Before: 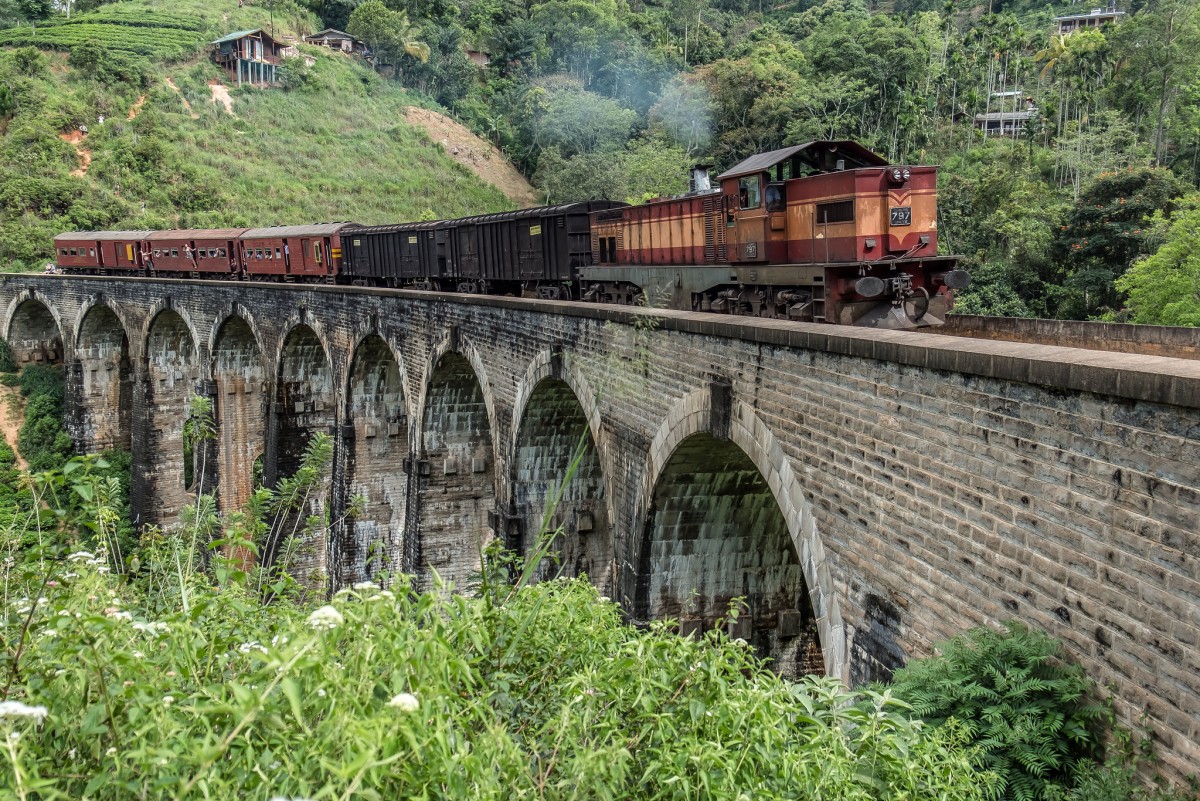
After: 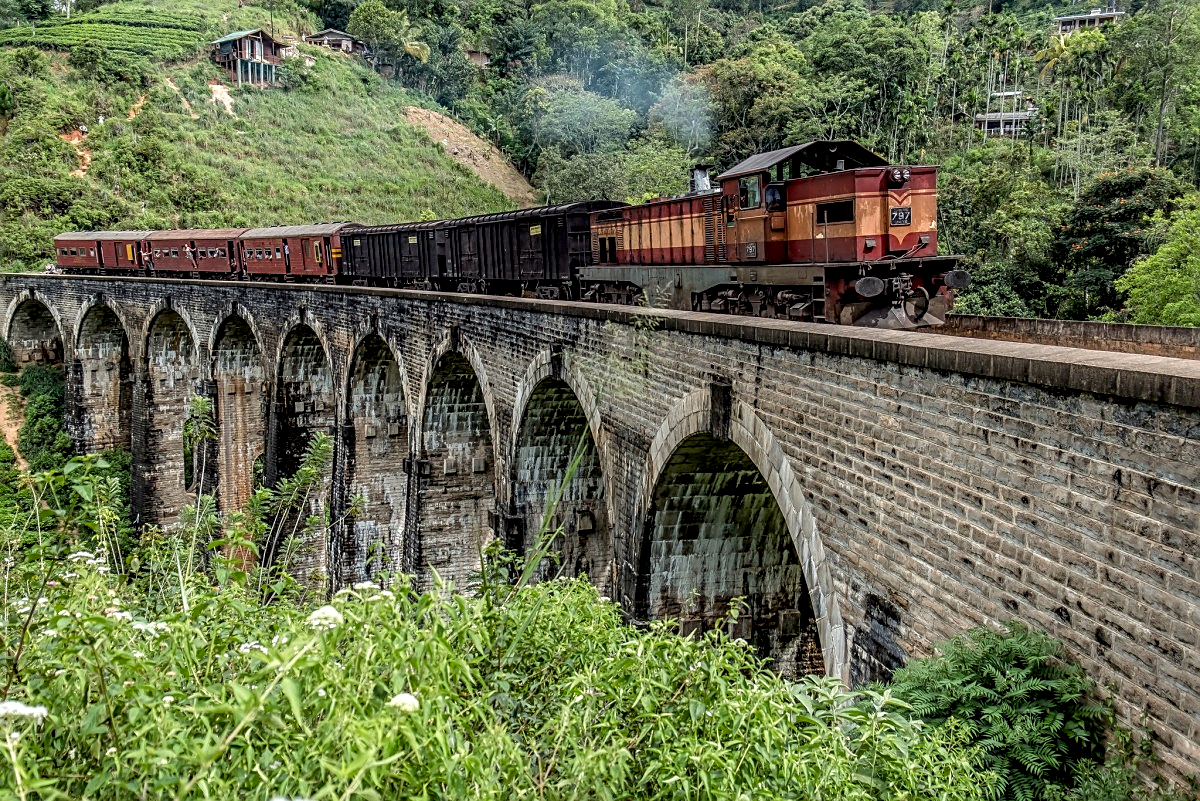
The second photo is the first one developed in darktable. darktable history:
local contrast: on, module defaults
sharpen: on, module defaults
exposure: black level correction 0.01, exposure 0.017 EV, compensate highlight preservation false
color balance rgb: shadows lift › chroma 1.03%, shadows lift › hue 28.77°, perceptual saturation grading › global saturation 0.064%, global vibrance 11.749%
